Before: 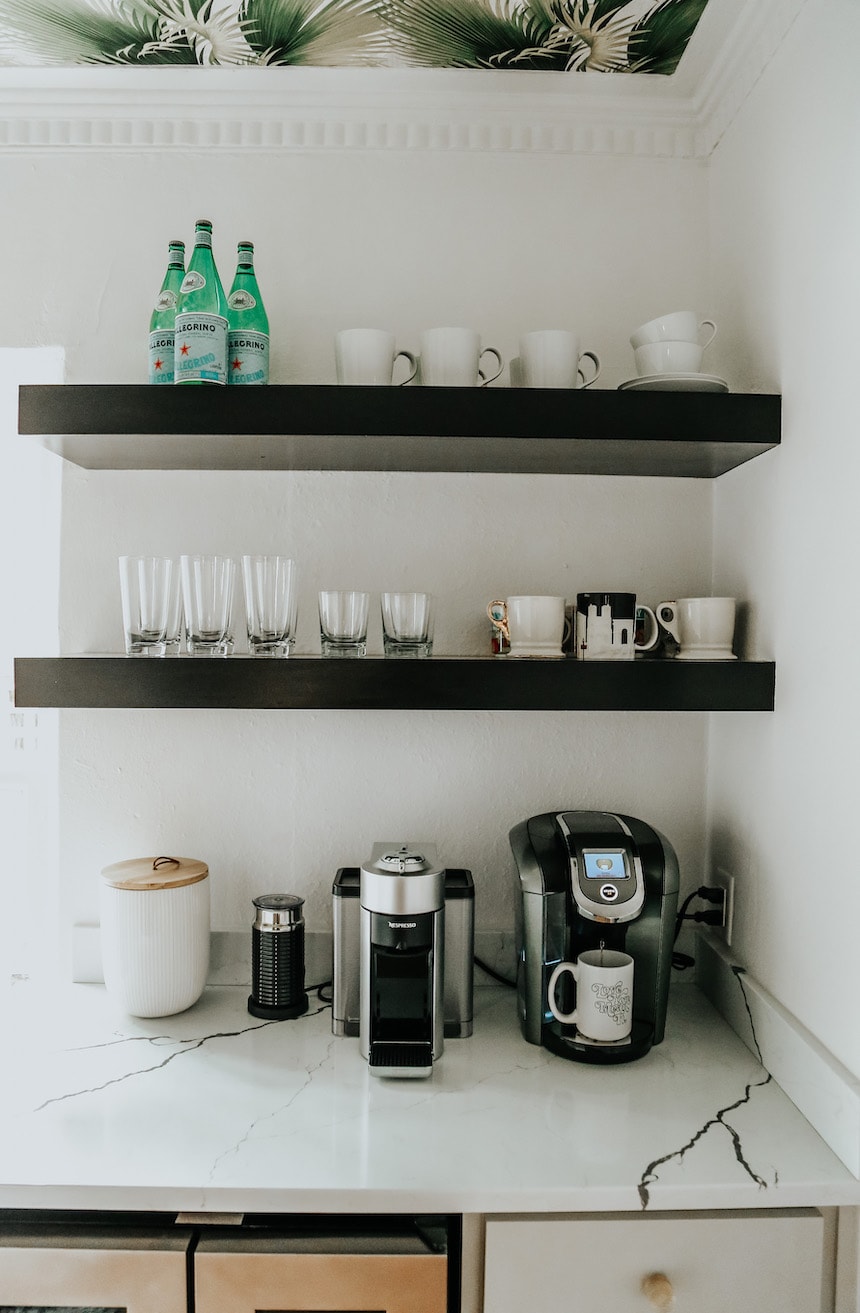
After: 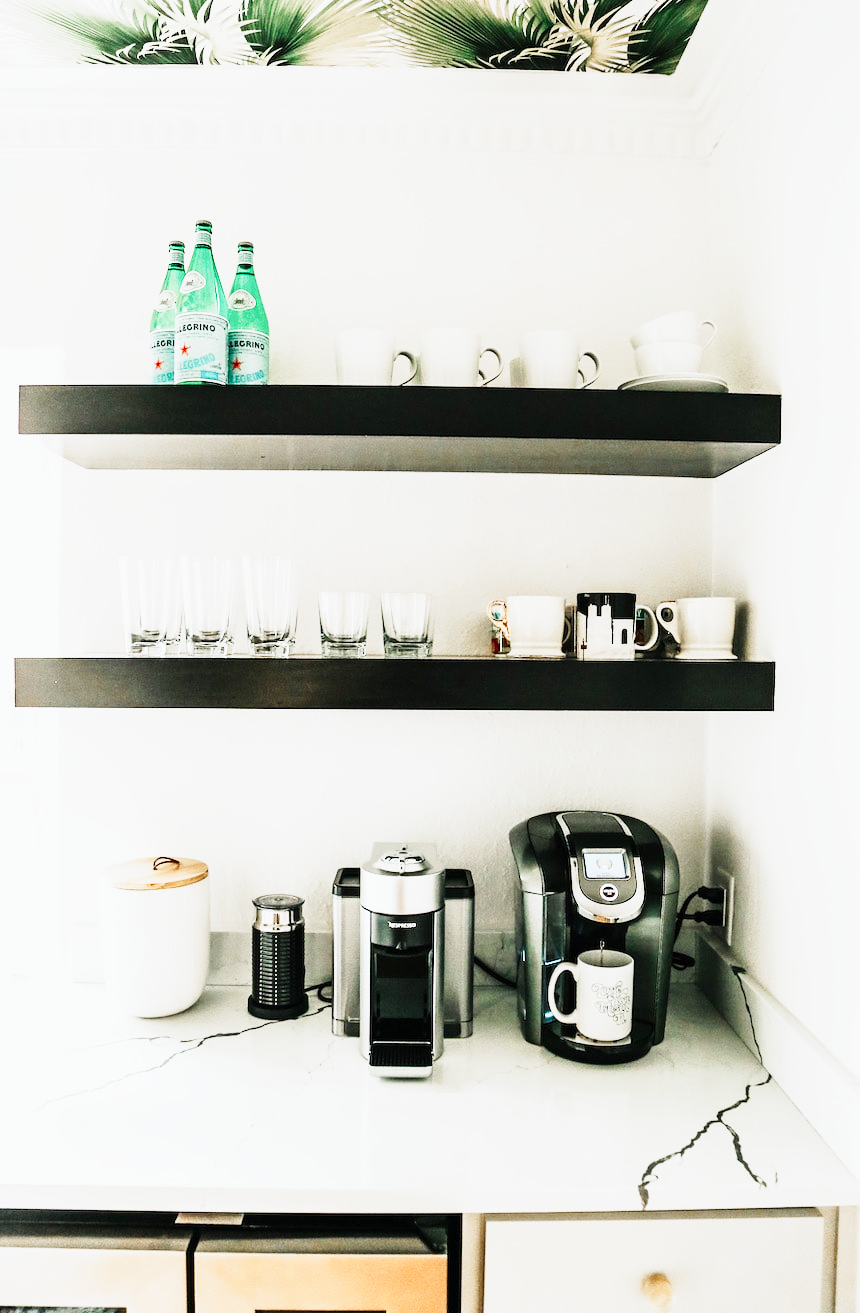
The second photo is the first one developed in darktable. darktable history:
tone curve: curves: ch0 [(0, 0) (0.003, 0.004) (0.011, 0.016) (0.025, 0.035) (0.044, 0.062) (0.069, 0.097) (0.1, 0.143) (0.136, 0.205) (0.177, 0.276) (0.224, 0.36) (0.277, 0.461) (0.335, 0.584) (0.399, 0.686) (0.468, 0.783) (0.543, 0.868) (0.623, 0.927) (0.709, 0.96) (0.801, 0.974) (0.898, 0.986) (1, 1)], preserve colors none
